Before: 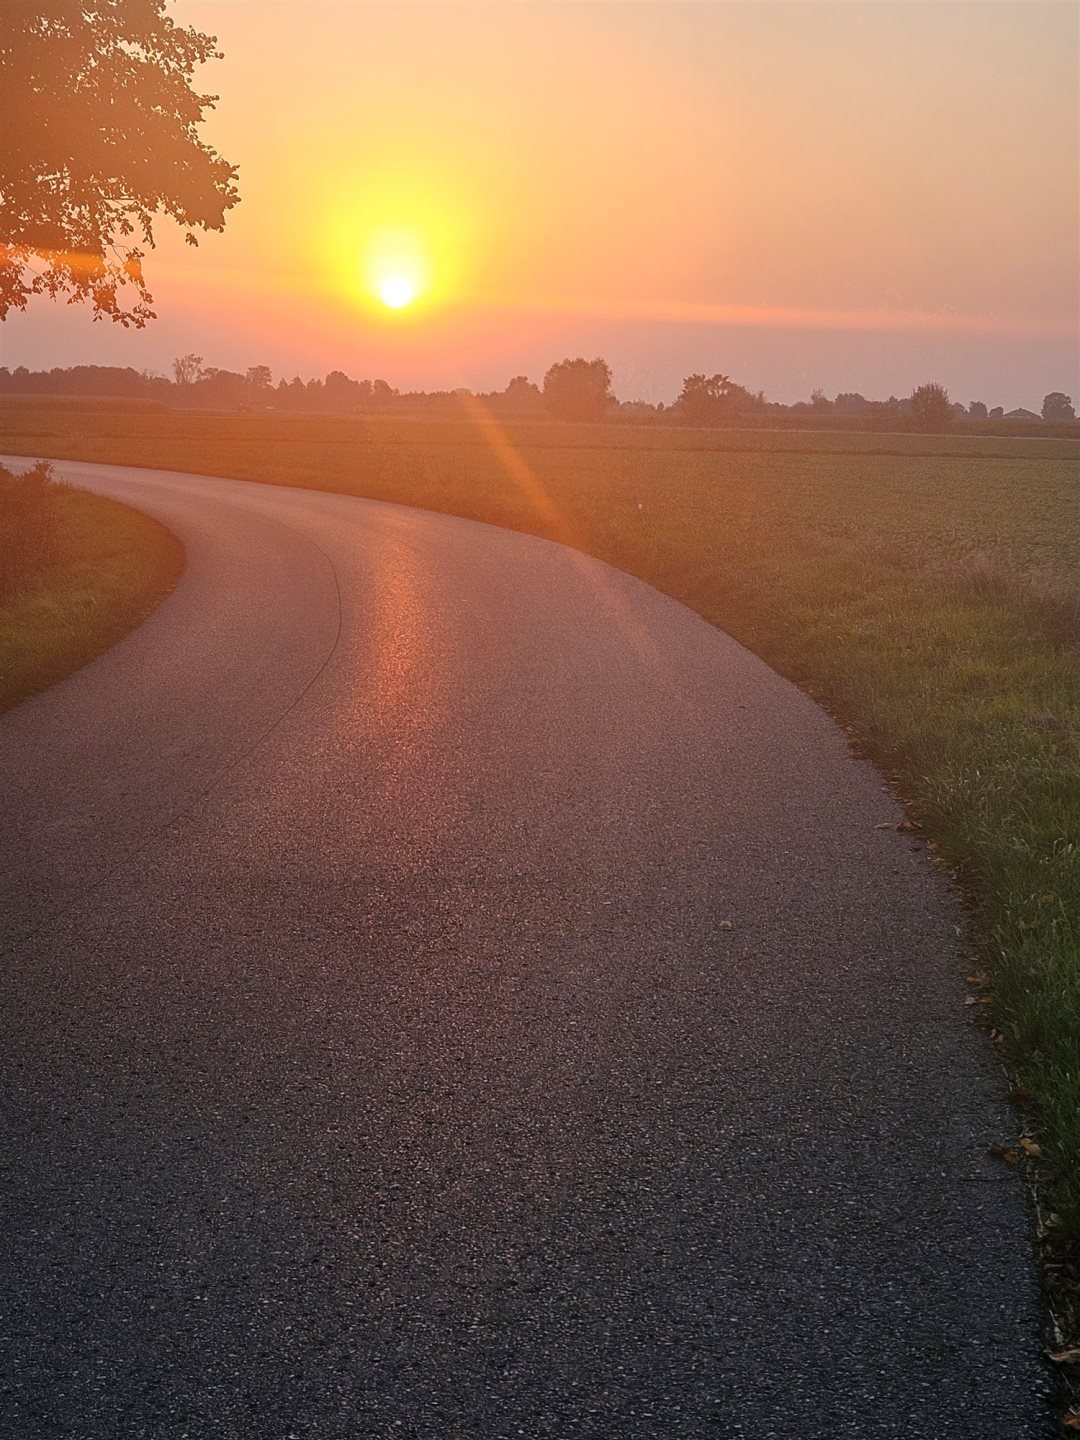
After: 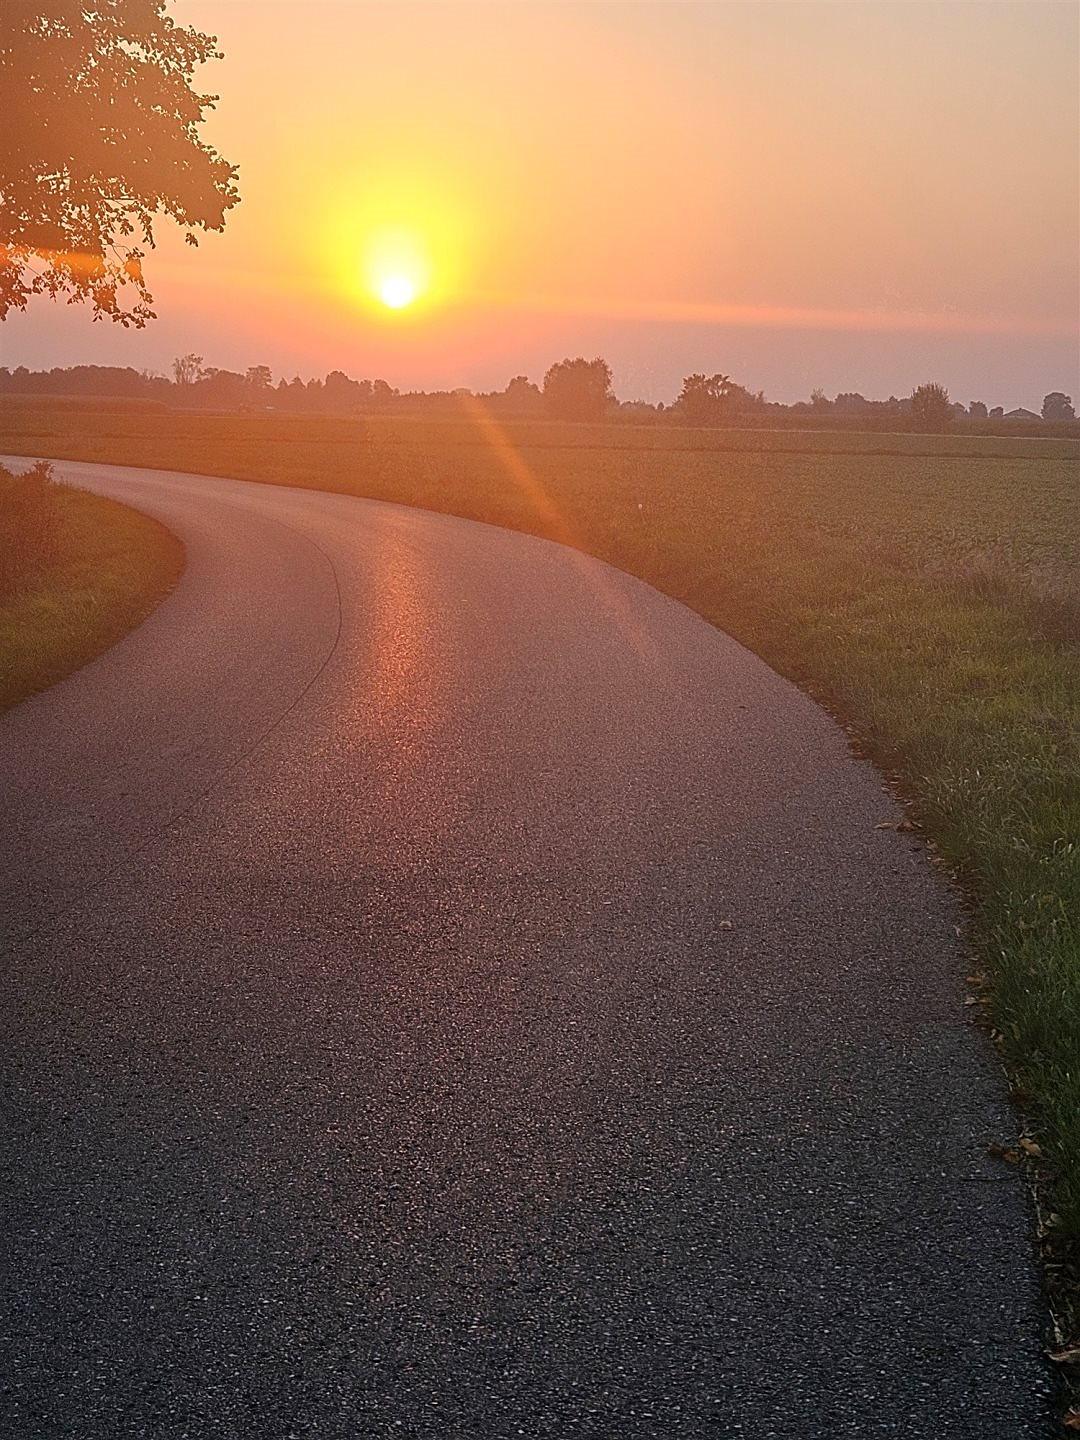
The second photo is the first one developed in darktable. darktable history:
sharpen: amount 0.543
